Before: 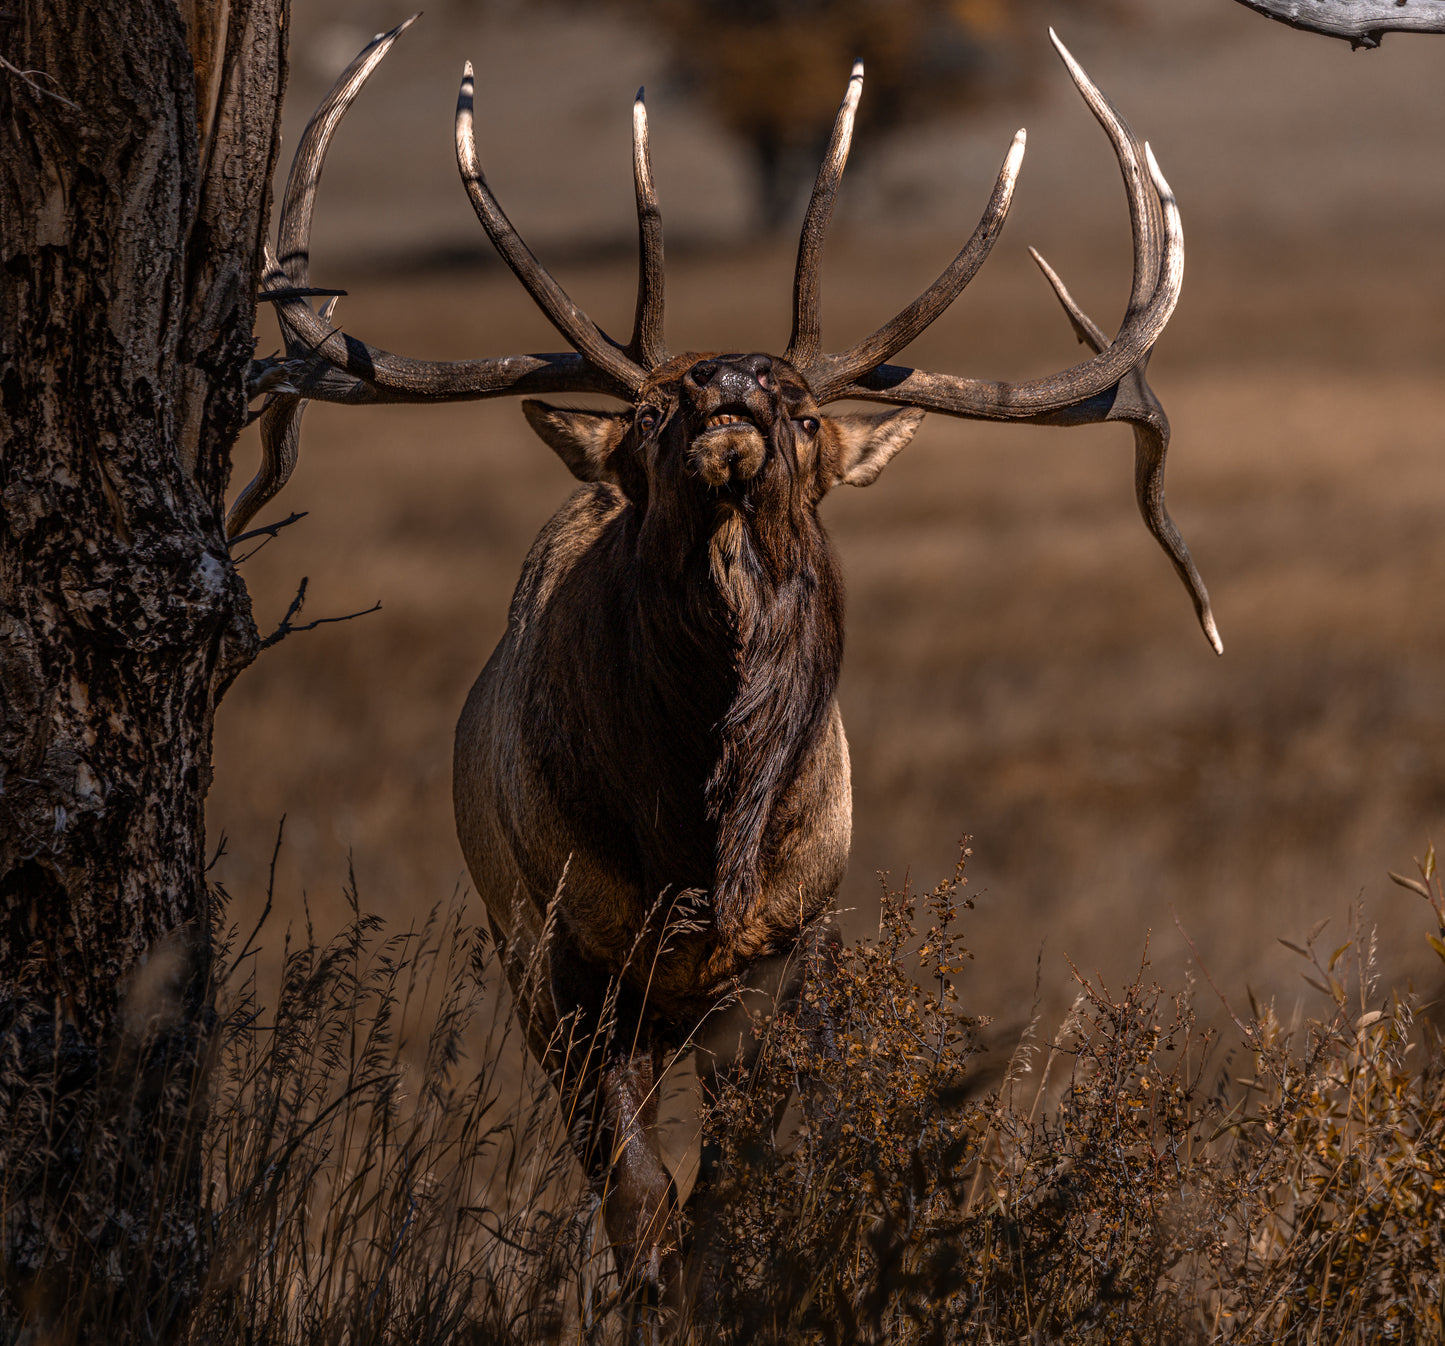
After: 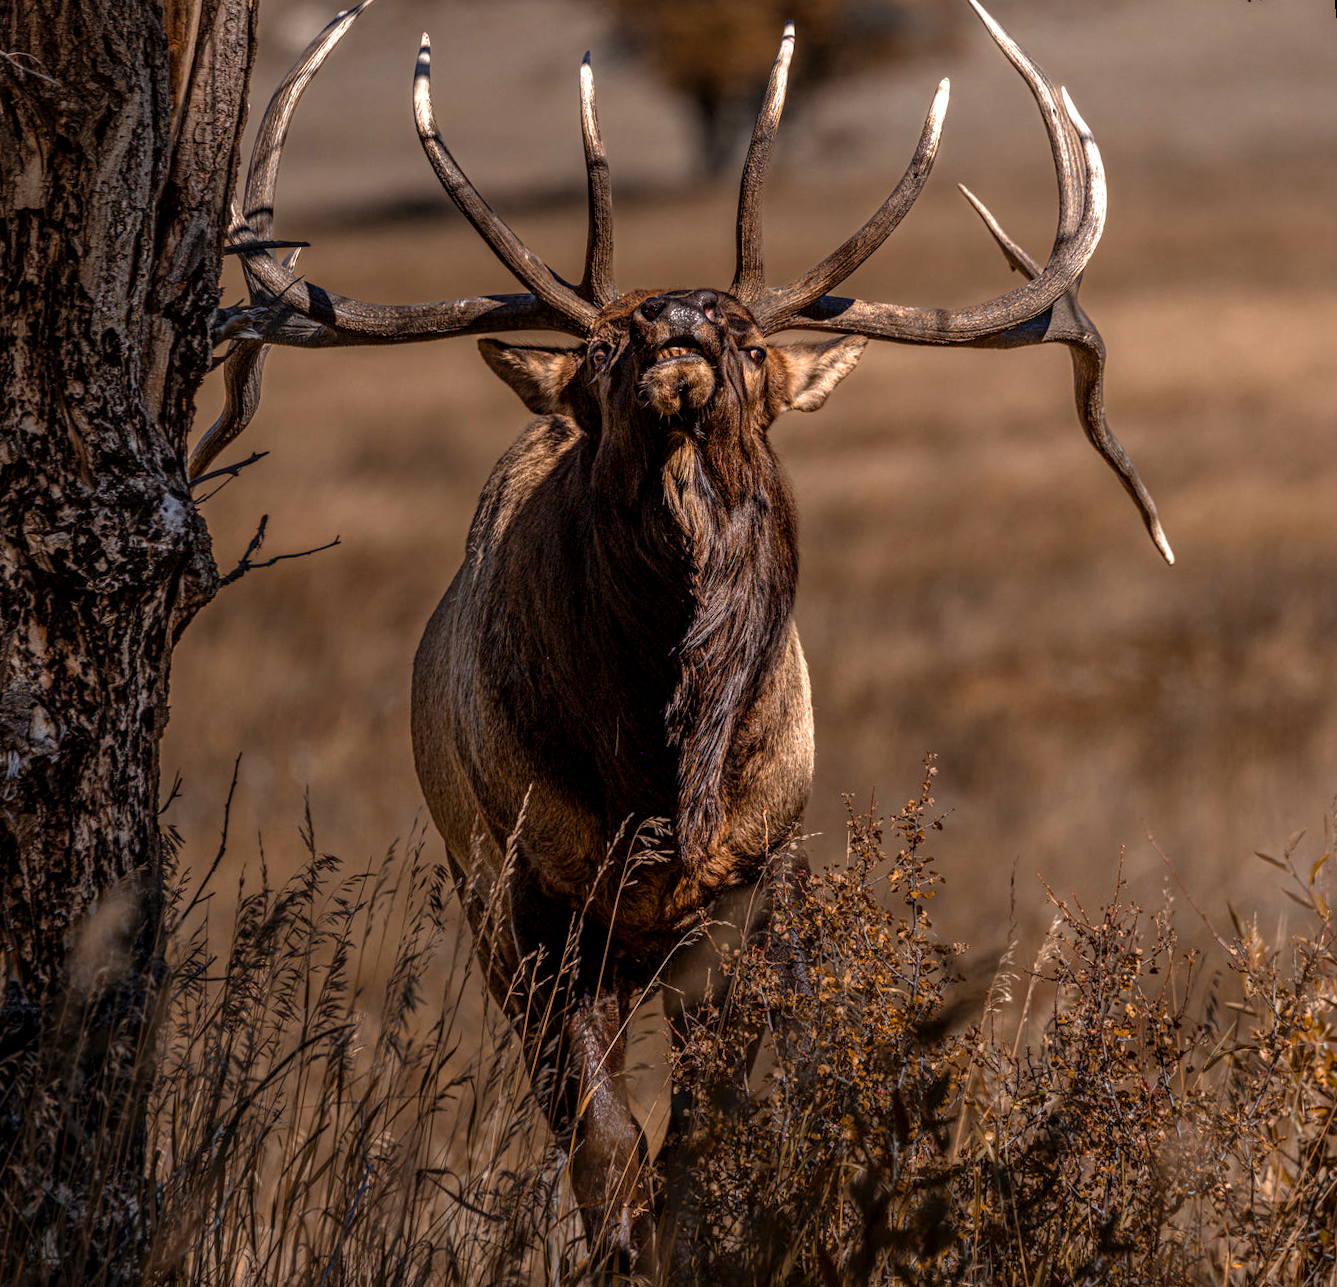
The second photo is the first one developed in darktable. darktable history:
local contrast: on, module defaults
rotate and perspective: rotation -1.68°, lens shift (vertical) -0.146, crop left 0.049, crop right 0.912, crop top 0.032, crop bottom 0.96
levels: levels [0, 0.435, 0.917]
